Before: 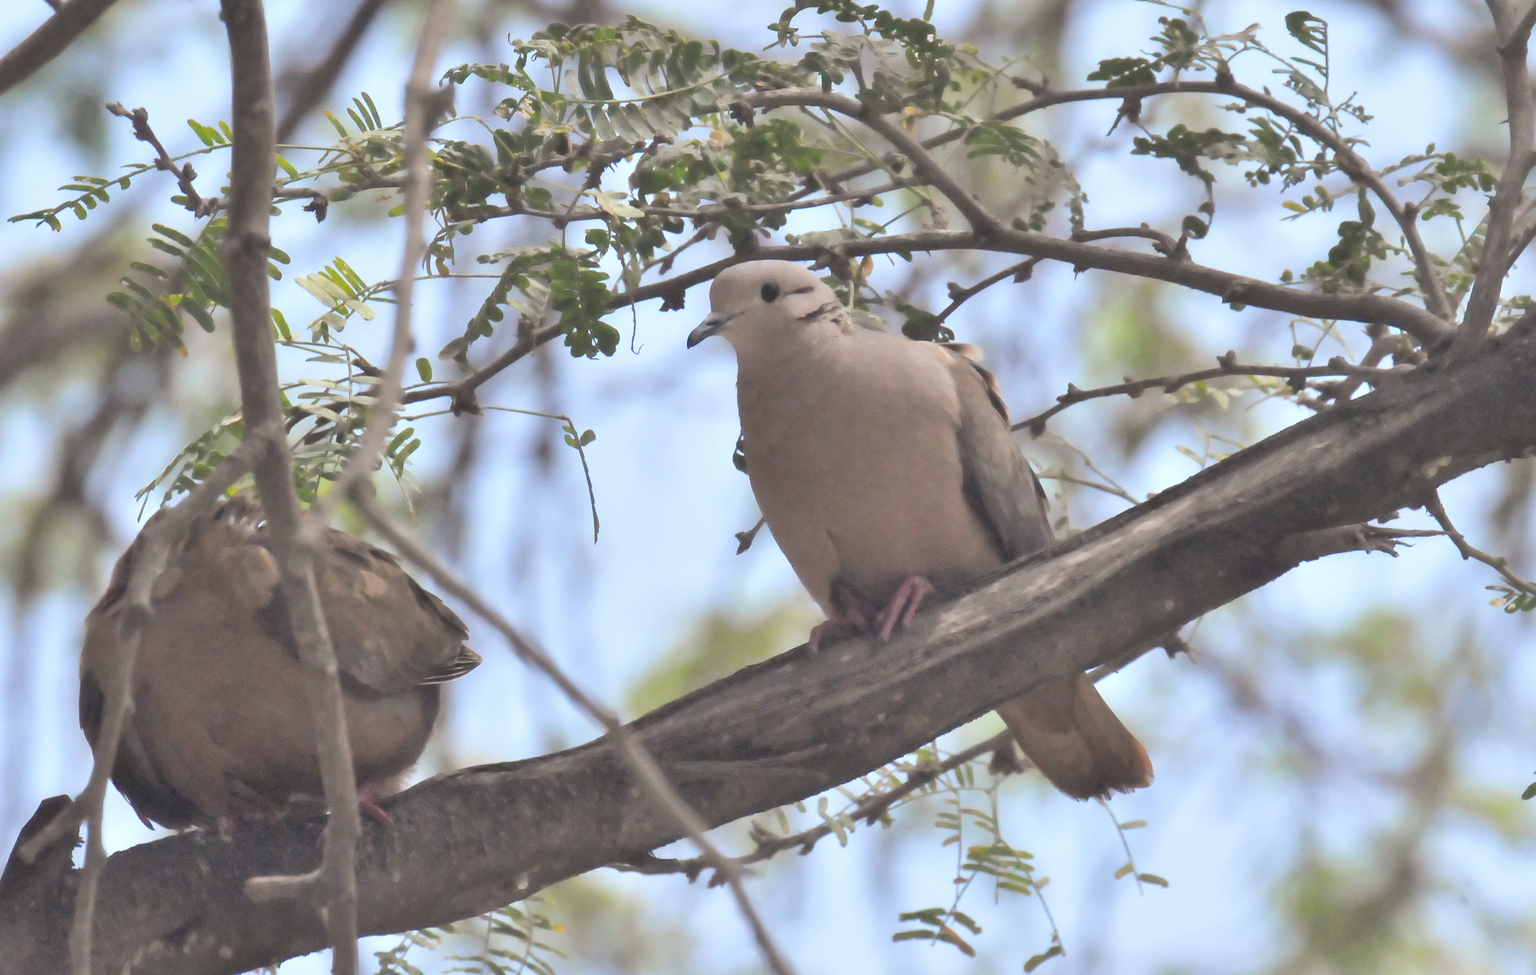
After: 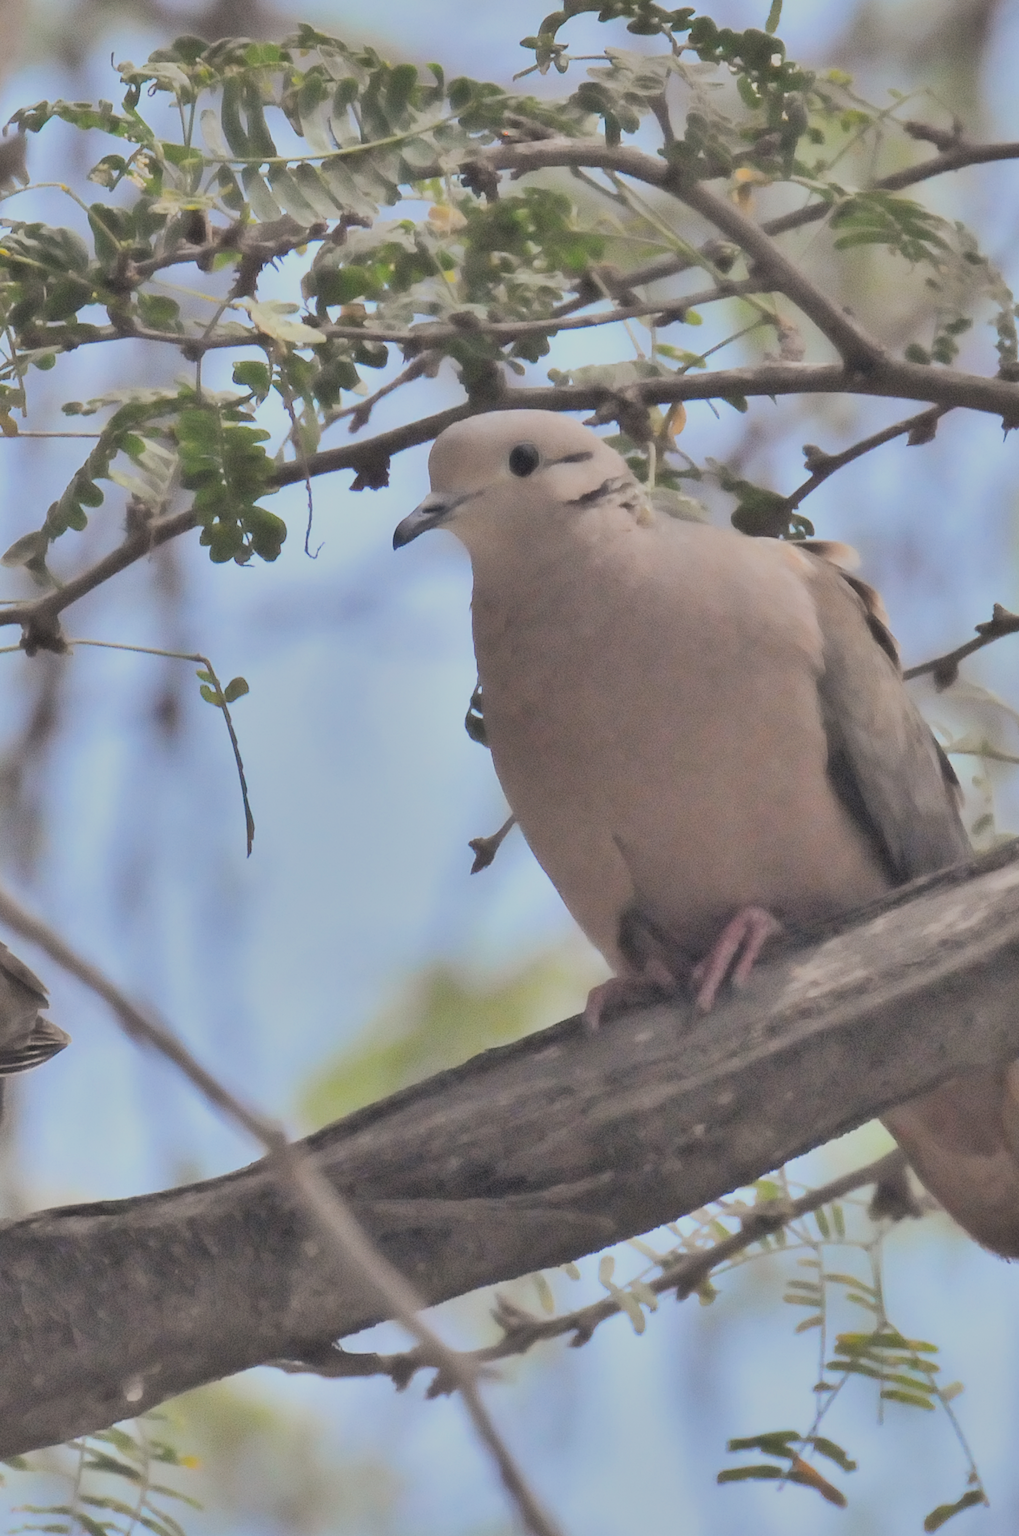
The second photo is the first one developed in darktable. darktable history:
crop: left 28.518%, right 29.314%
shadows and highlights: shadows 12.62, white point adjustment 1.11, soften with gaussian
exposure: exposure -0.015 EV, compensate highlight preservation false
filmic rgb: black relative exposure -7.17 EV, white relative exposure 5.35 EV, hardness 3.02, color science v6 (2022)
